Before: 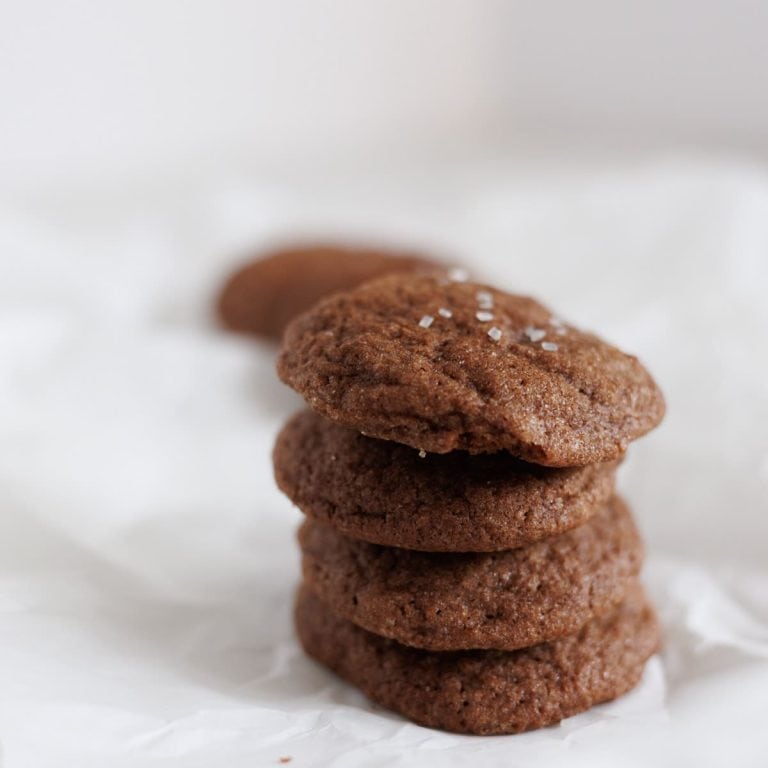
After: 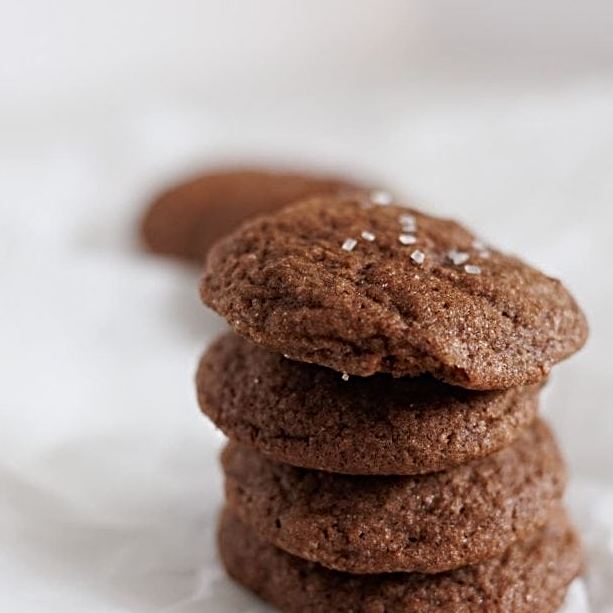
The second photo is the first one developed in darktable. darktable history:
crop and rotate: left 10.071%, top 10.071%, right 10.02%, bottom 10.02%
sharpen: radius 4
